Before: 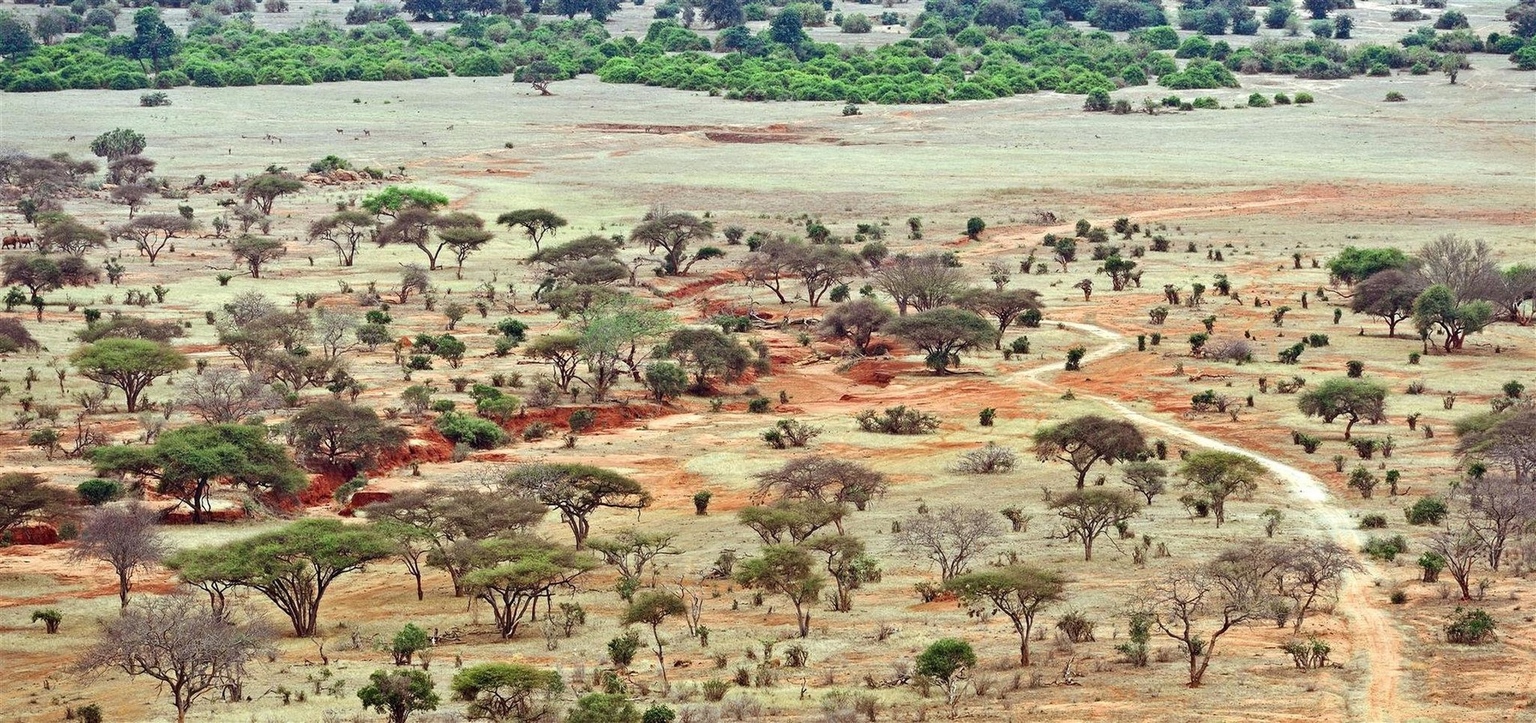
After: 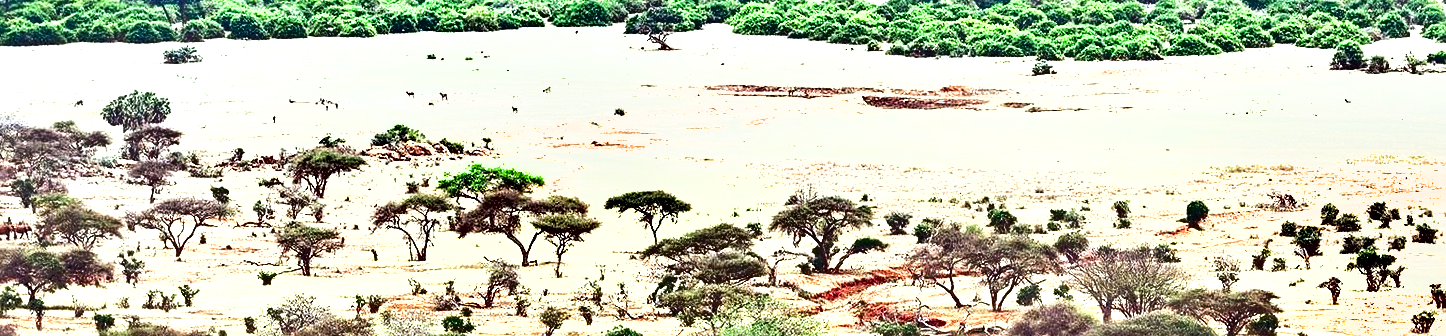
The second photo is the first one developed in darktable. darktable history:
shadows and highlights: low approximation 0.01, soften with gaussian
sharpen: radius 2.504, amount 0.327
exposure: black level correction 0, exposure 1.386 EV, compensate exposure bias true, compensate highlight preservation false
crop: left 0.579%, top 7.65%, right 23.31%, bottom 54.656%
